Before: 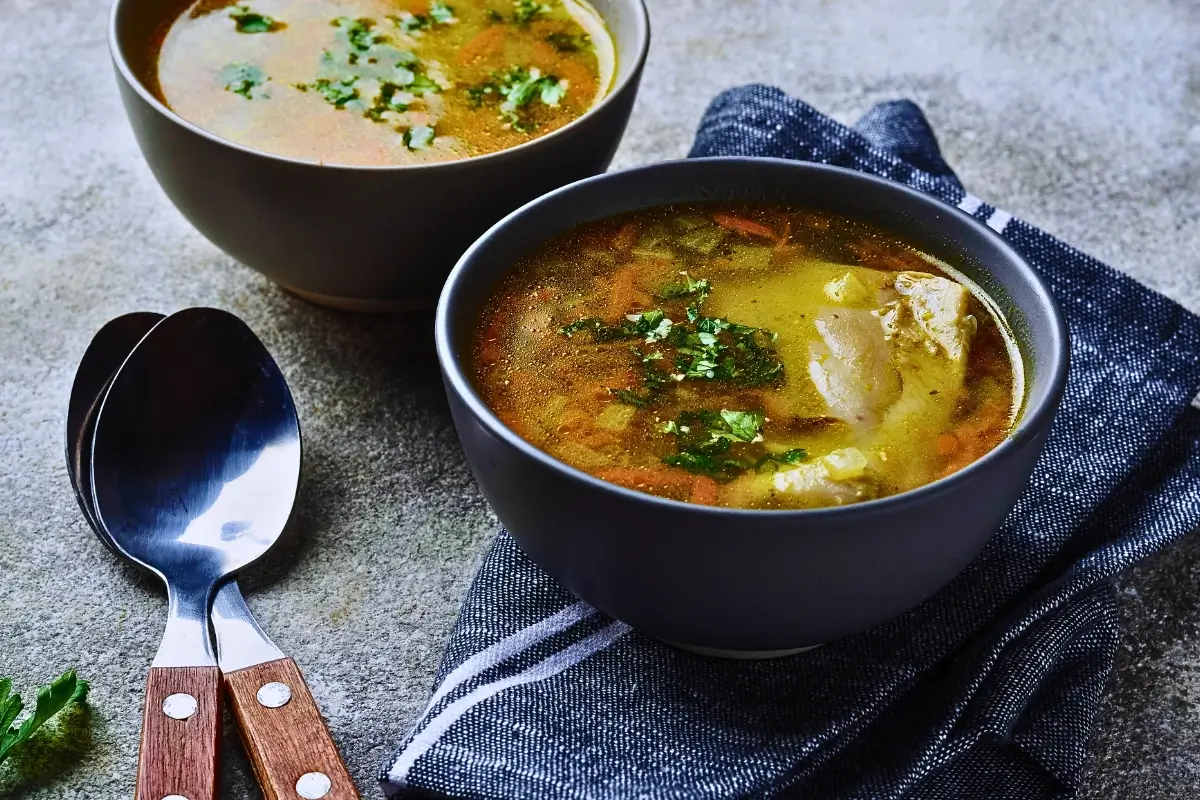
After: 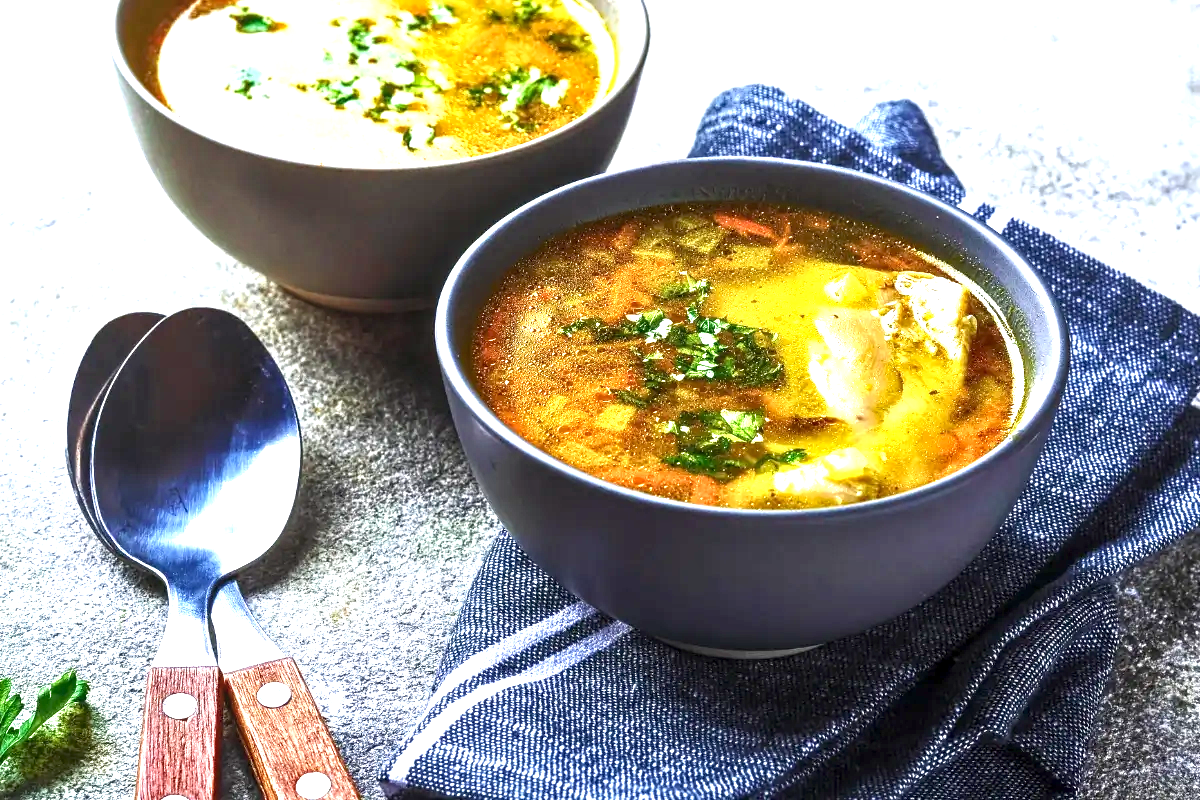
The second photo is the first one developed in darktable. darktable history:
local contrast: on, module defaults
exposure: black level correction 0.001, exposure 1.656 EV, compensate highlight preservation false
